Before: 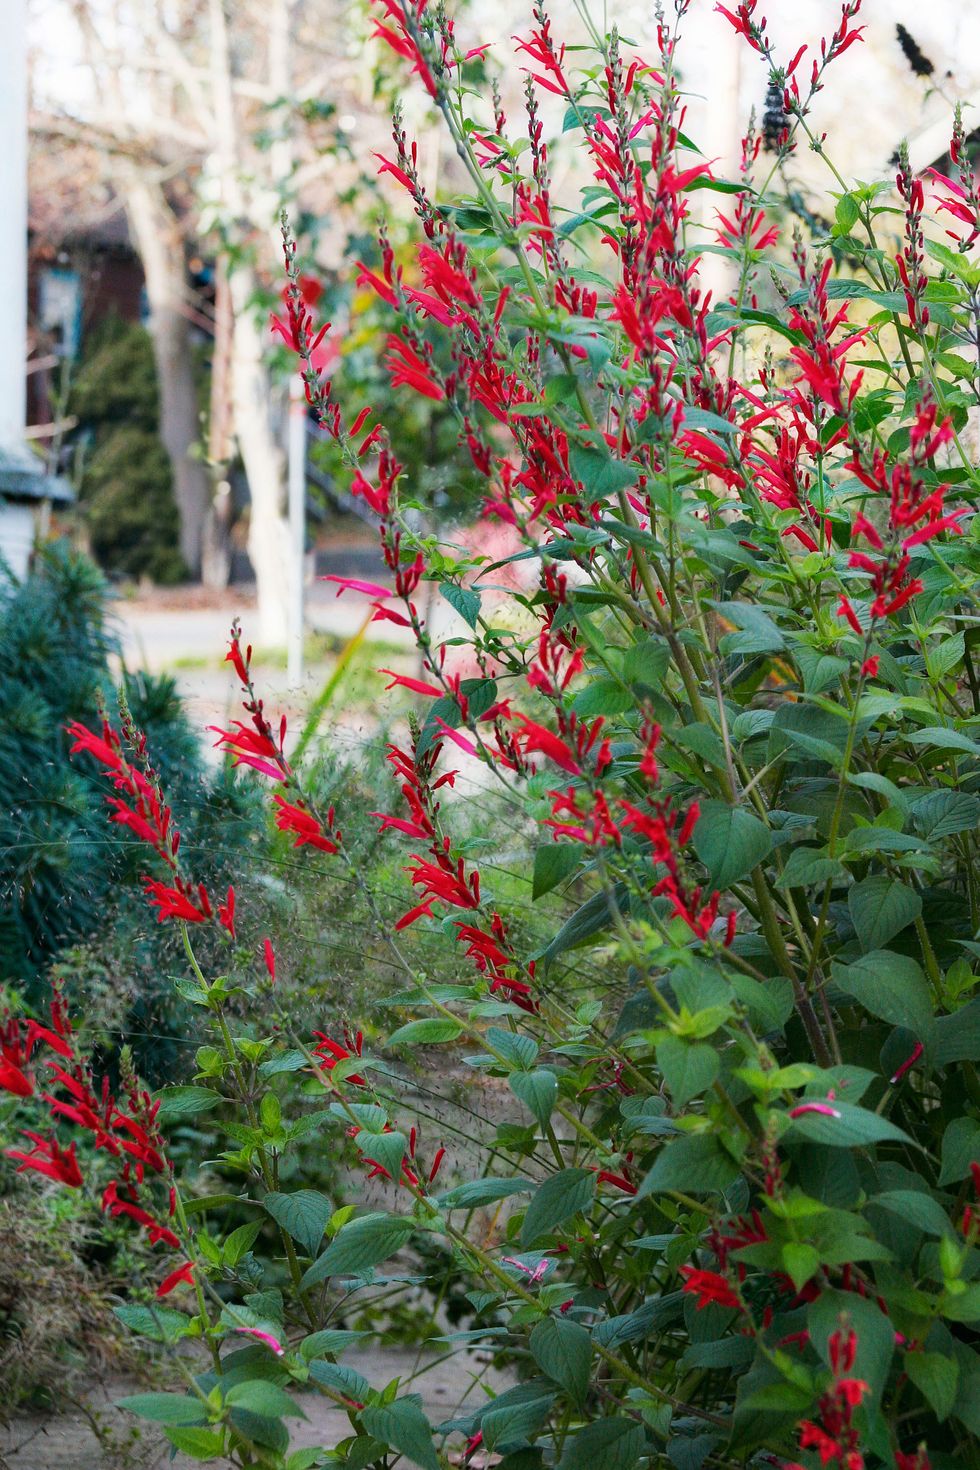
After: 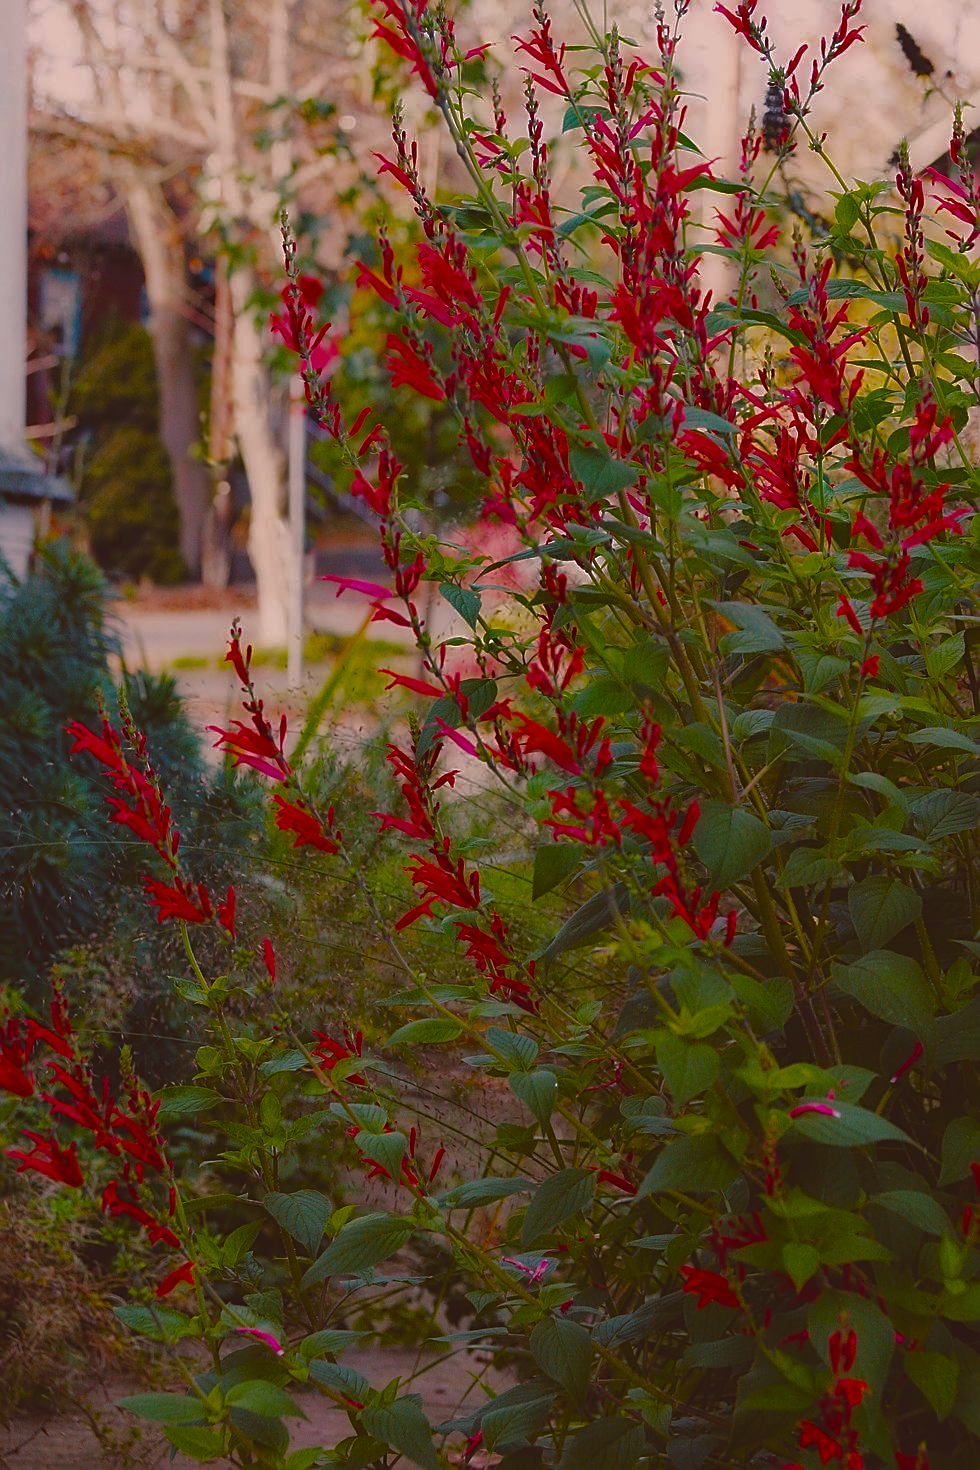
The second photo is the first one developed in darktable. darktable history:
sharpen: on, module defaults
exposure: black level correction -0.035, exposure -0.498 EV, compensate exposure bias true, compensate highlight preservation false
color balance rgb: power › chroma 1.563%, power › hue 27.36°, shadows fall-off 299.938%, white fulcrum 1.99 EV, highlights fall-off 299.998%, linear chroma grading › global chroma 0.813%, perceptual saturation grading › global saturation 36.279%, perceptual saturation grading › shadows 36.11%, perceptual brilliance grading › highlights 17.857%, perceptual brilliance grading › mid-tones 31.617%, perceptual brilliance grading › shadows -31.228%, mask middle-gray fulcrum 99.905%, global vibrance 20%, contrast gray fulcrum 38.298%
